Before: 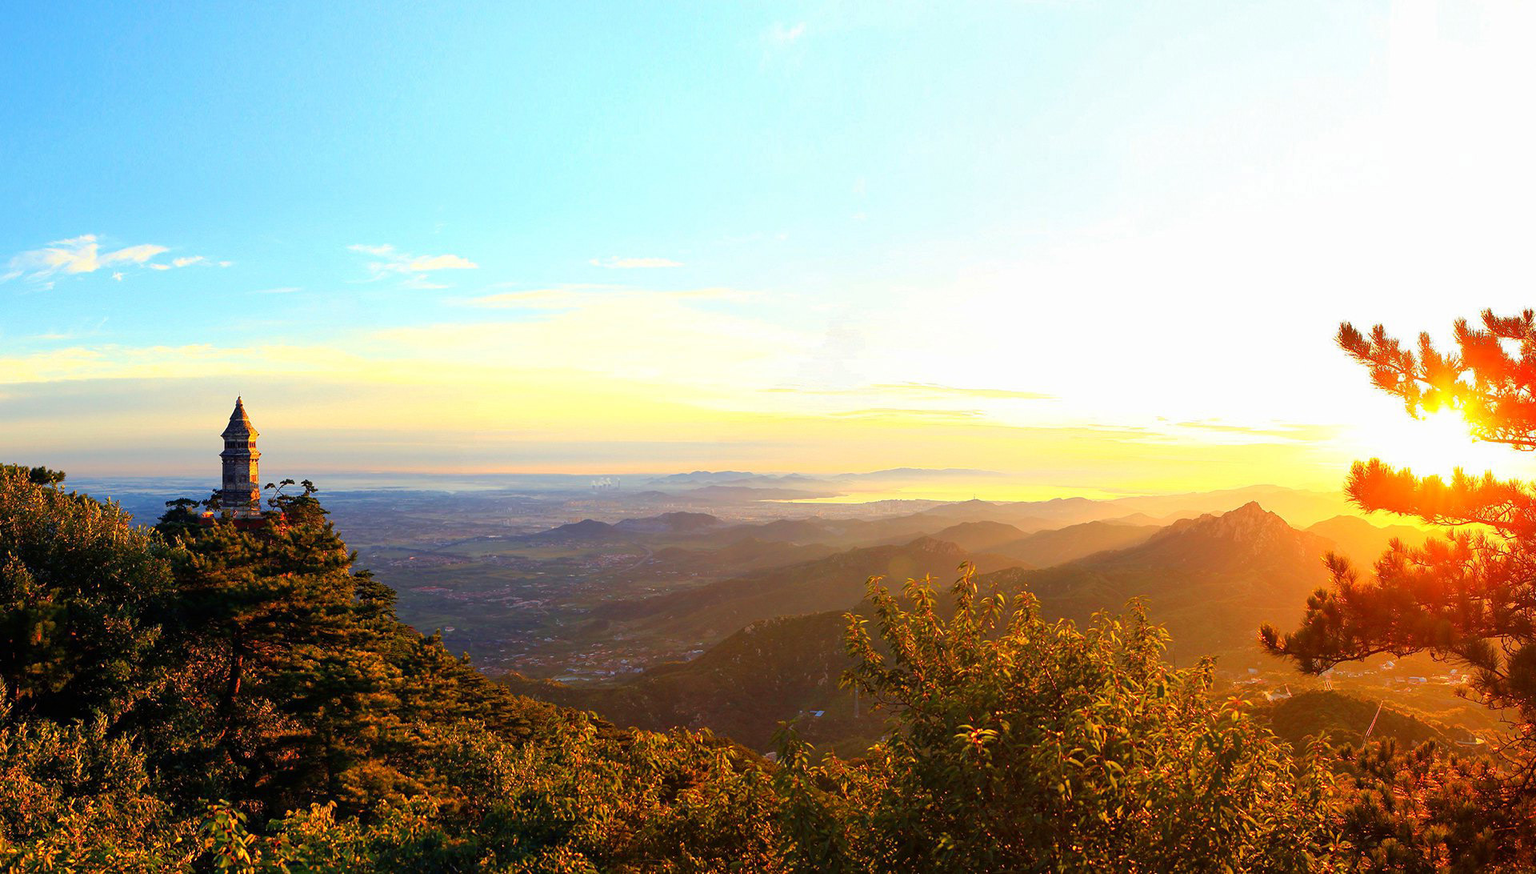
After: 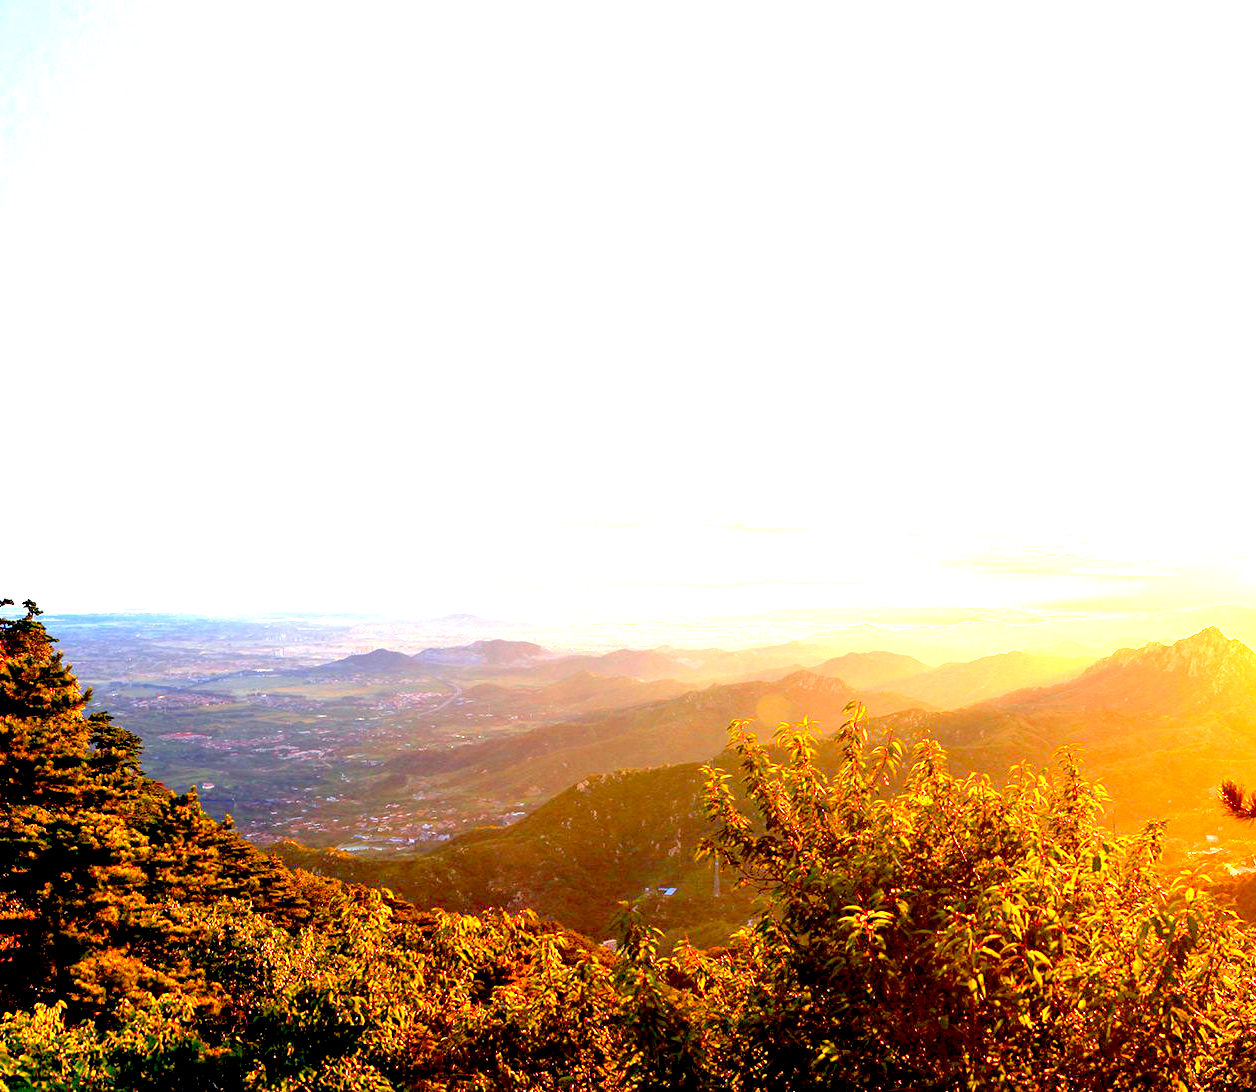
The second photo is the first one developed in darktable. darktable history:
exposure: black level correction 0.016, exposure 1.788 EV, compensate highlight preservation false
crop and rotate: left 18.48%, right 16.067%
